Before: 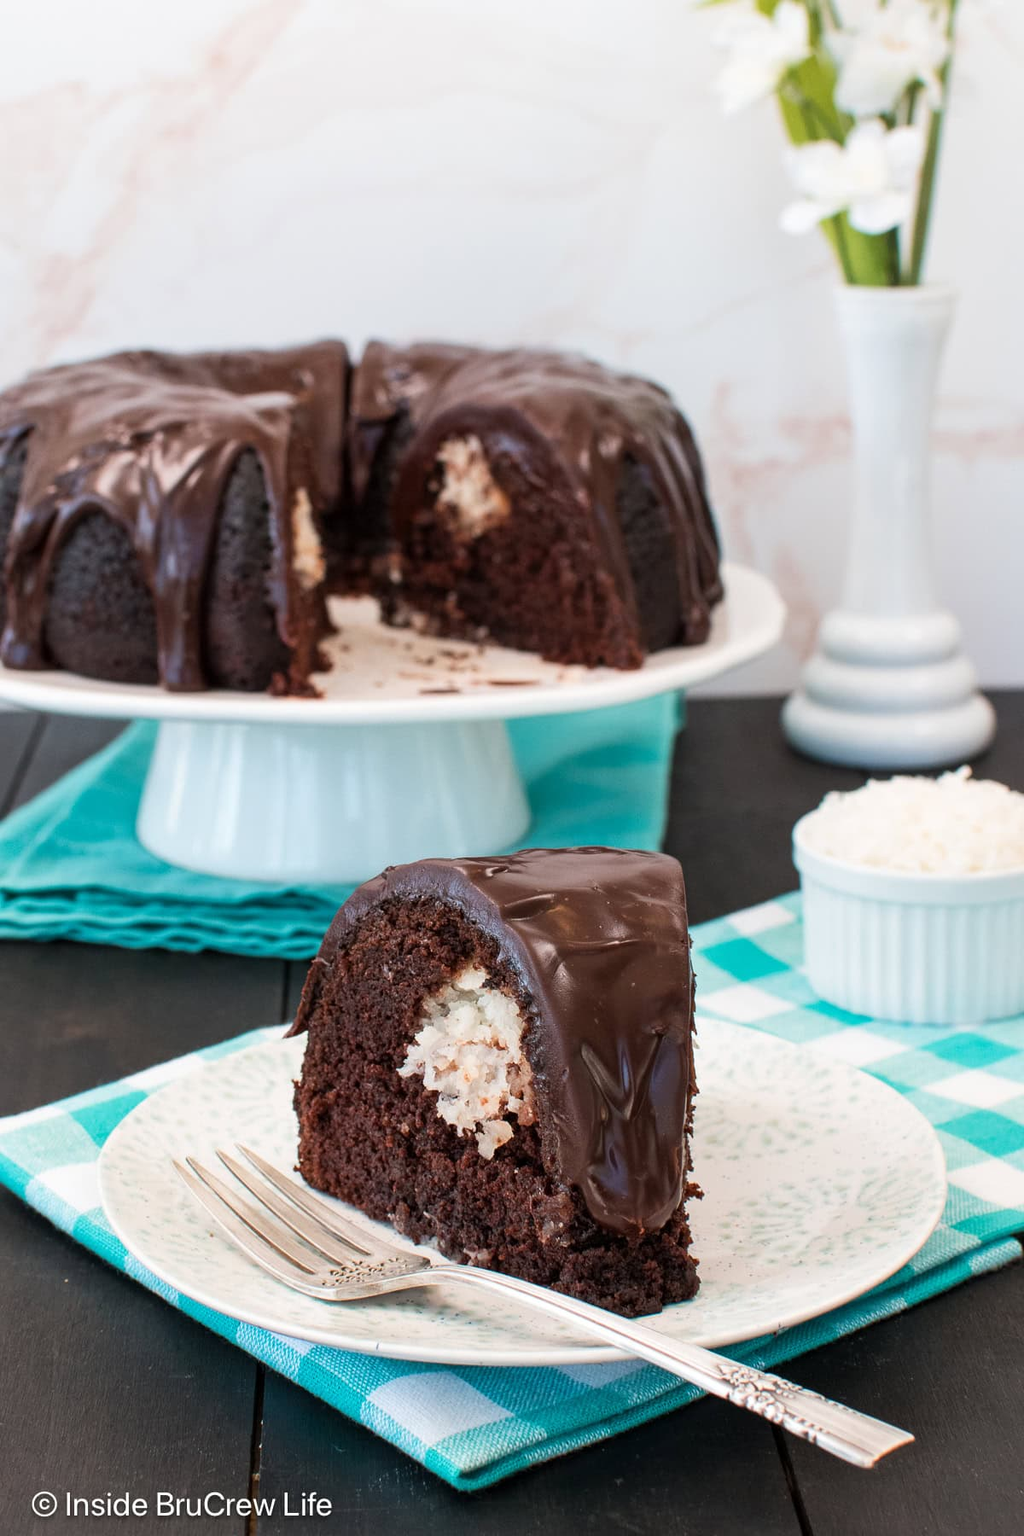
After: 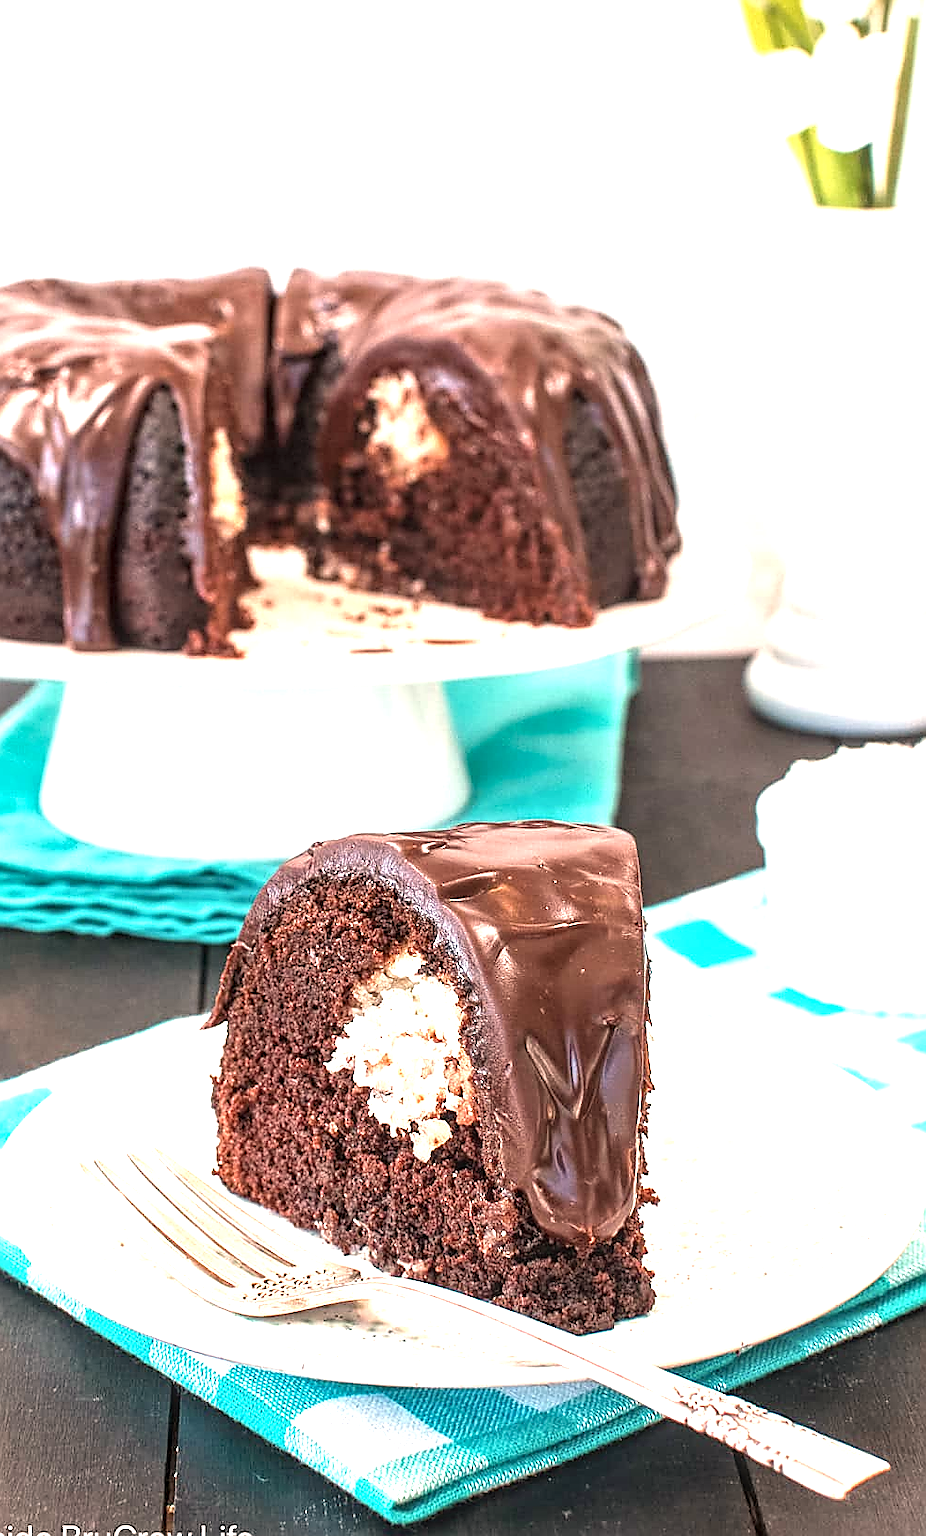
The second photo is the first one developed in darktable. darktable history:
exposure: black level correction 0, exposure 1.2 EV, compensate exposure bias true, compensate highlight preservation false
local contrast: highlights 61%, detail 143%, midtone range 0.428
sharpen: radius 1.4, amount 1.25, threshold 0.7
crop: left 9.807%, top 6.259%, right 7.334%, bottom 2.177%
white balance: red 1.127, blue 0.943
